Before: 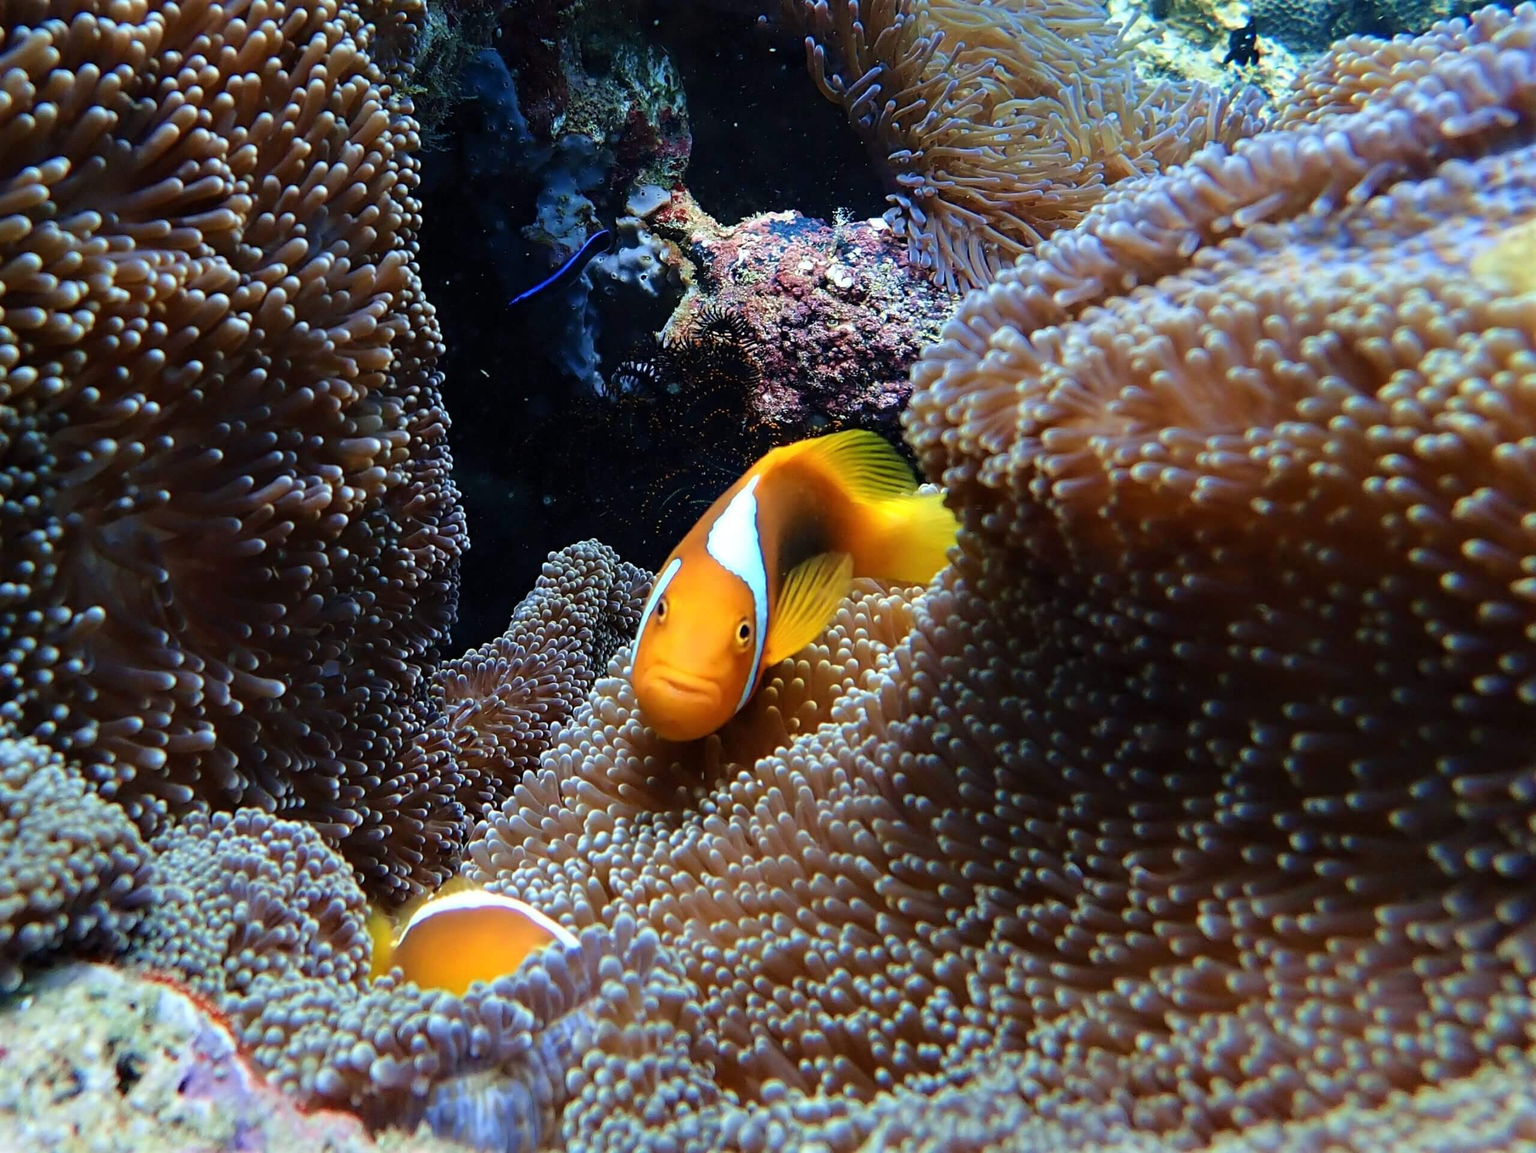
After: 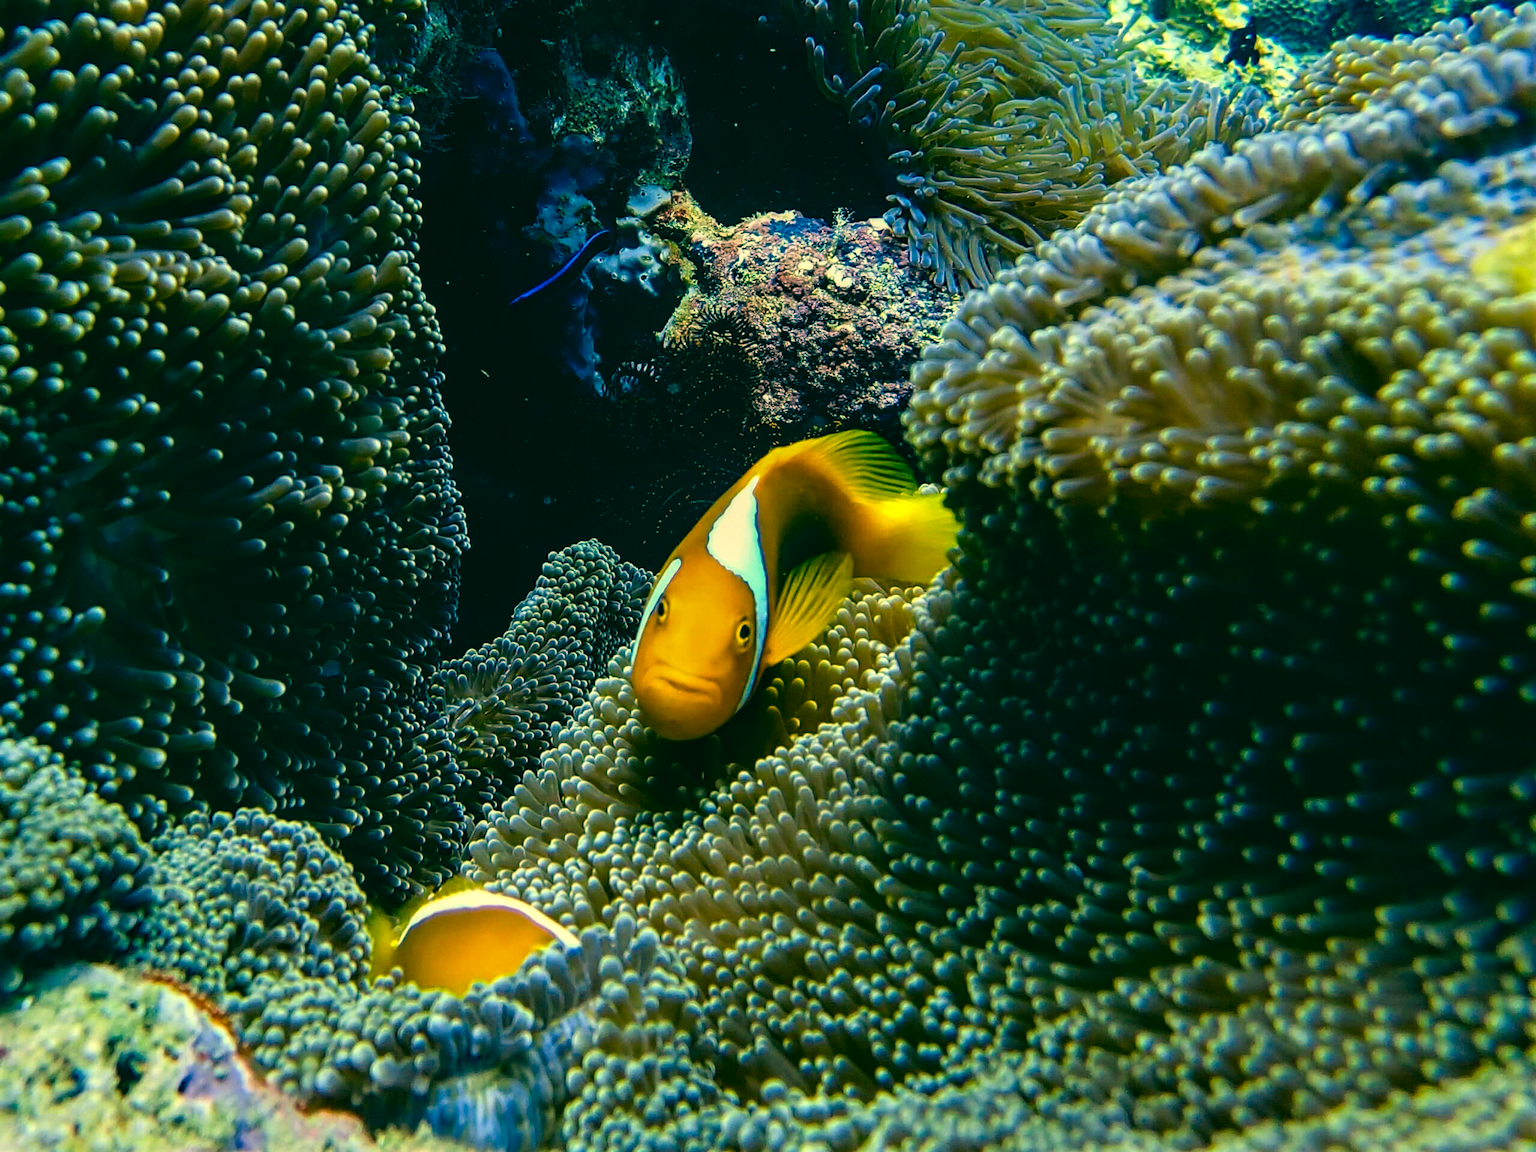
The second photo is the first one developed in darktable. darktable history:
tone equalizer: smoothing diameter 24.8%, edges refinement/feathering 13.09, preserve details guided filter
color balance rgb: shadows lift › luminance -7.896%, shadows lift › chroma 2.188%, shadows lift › hue 203.15°, power › luminance -14.999%, perceptual saturation grading › global saturation 24.889%, global vibrance 27.292%
local contrast: on, module defaults
color correction: highlights a* 2.13, highlights b* 33.98, shadows a* -36.3, shadows b* -6.16
